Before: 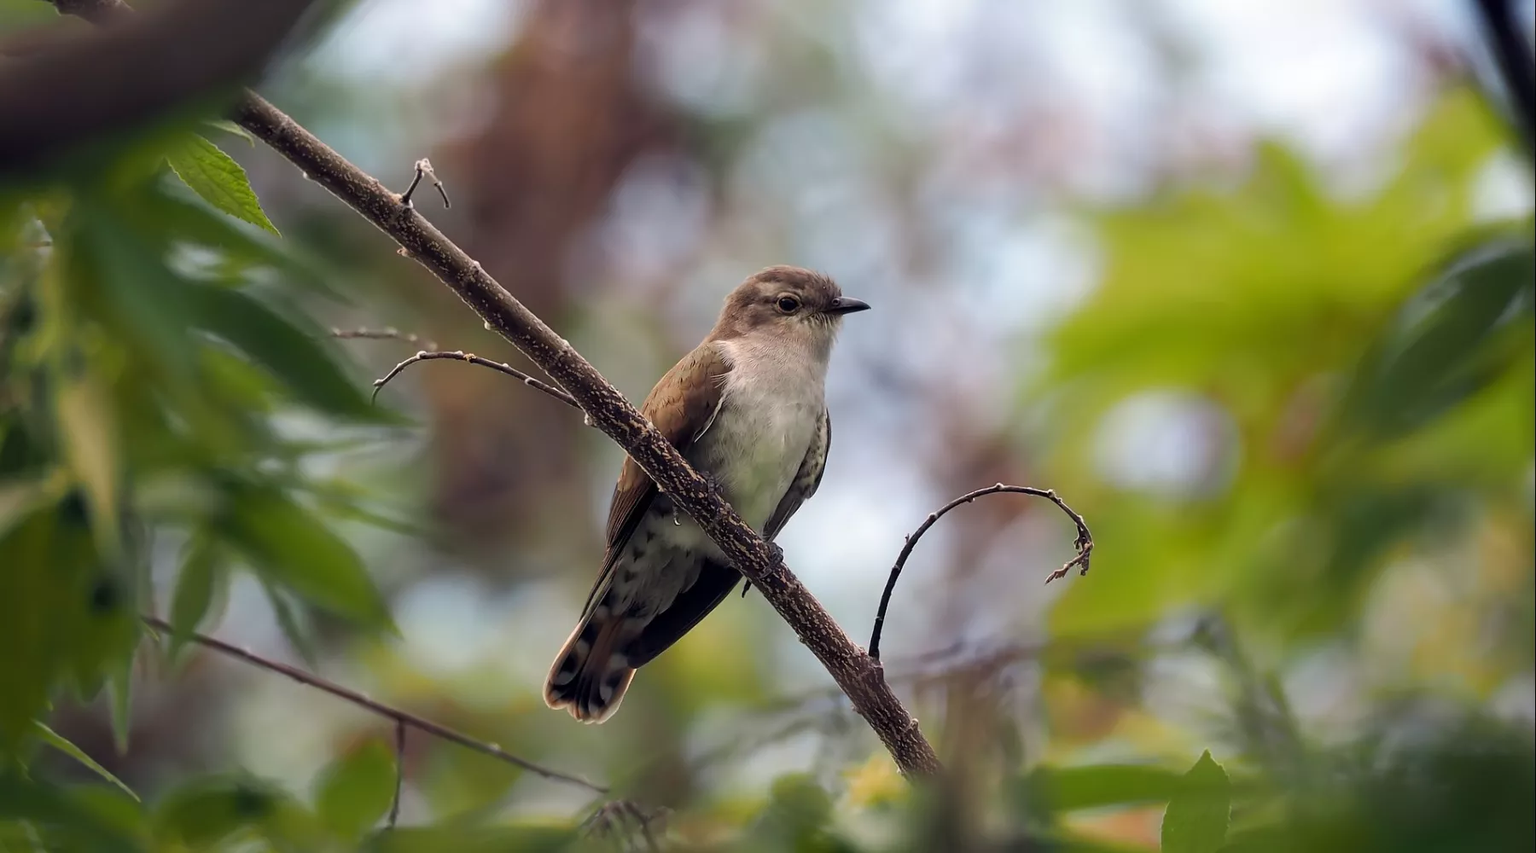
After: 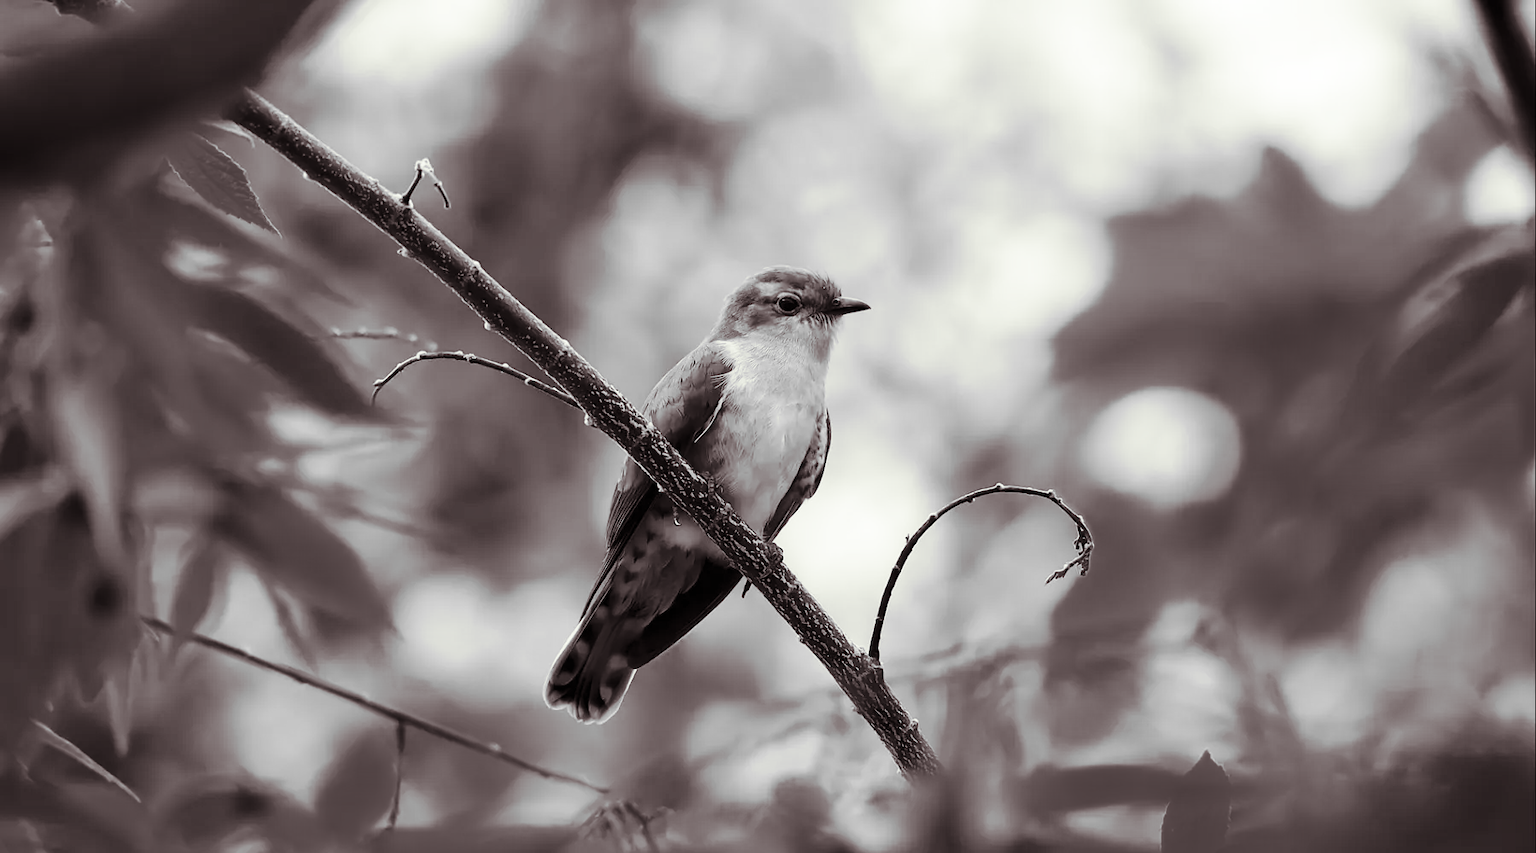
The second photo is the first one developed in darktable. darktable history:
split-toning: shadows › saturation 0.2
monochrome: a 0, b 0, size 0.5, highlights 0.57
contrast brightness saturation: brightness 0.09, saturation 0.19
base curve: curves: ch0 [(0, 0) (0.036, 0.025) (0.121, 0.166) (0.206, 0.329) (0.605, 0.79) (1, 1)], preserve colors none
